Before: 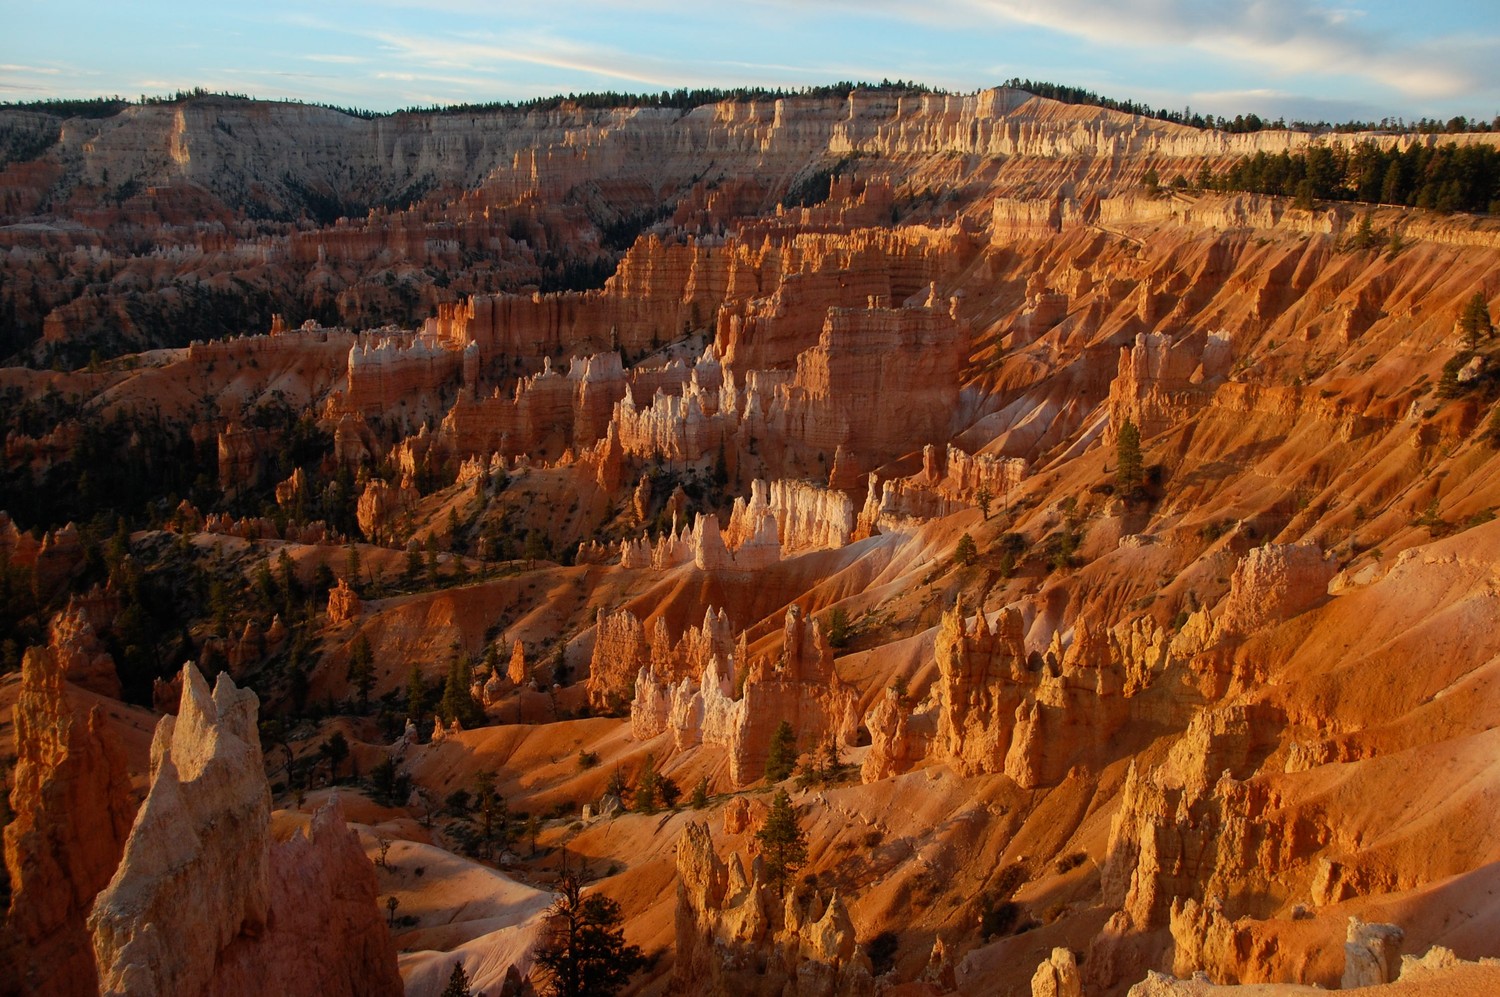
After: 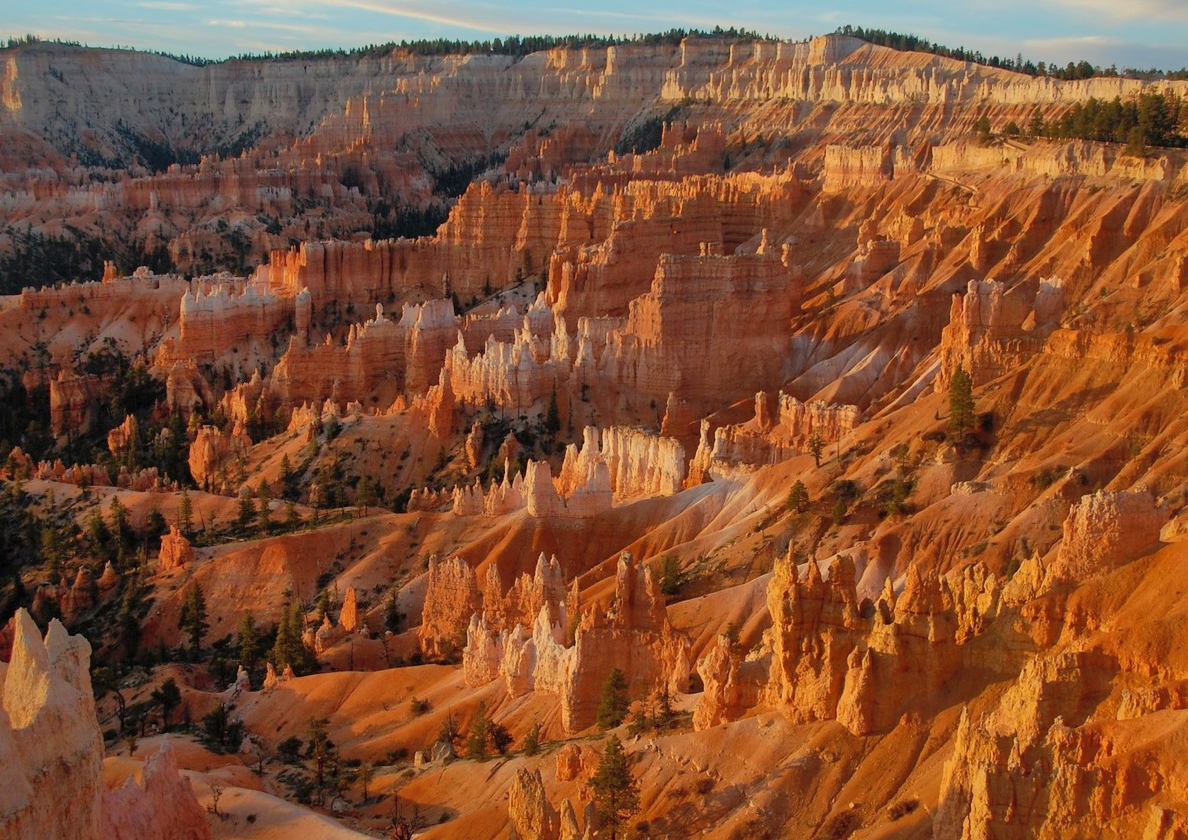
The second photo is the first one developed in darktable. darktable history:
crop: left 11.225%, top 5.381%, right 9.565%, bottom 10.314%
shadows and highlights: shadows 60, highlights -60
base curve: curves: ch0 [(0, 0) (0.472, 0.508) (1, 1)]
